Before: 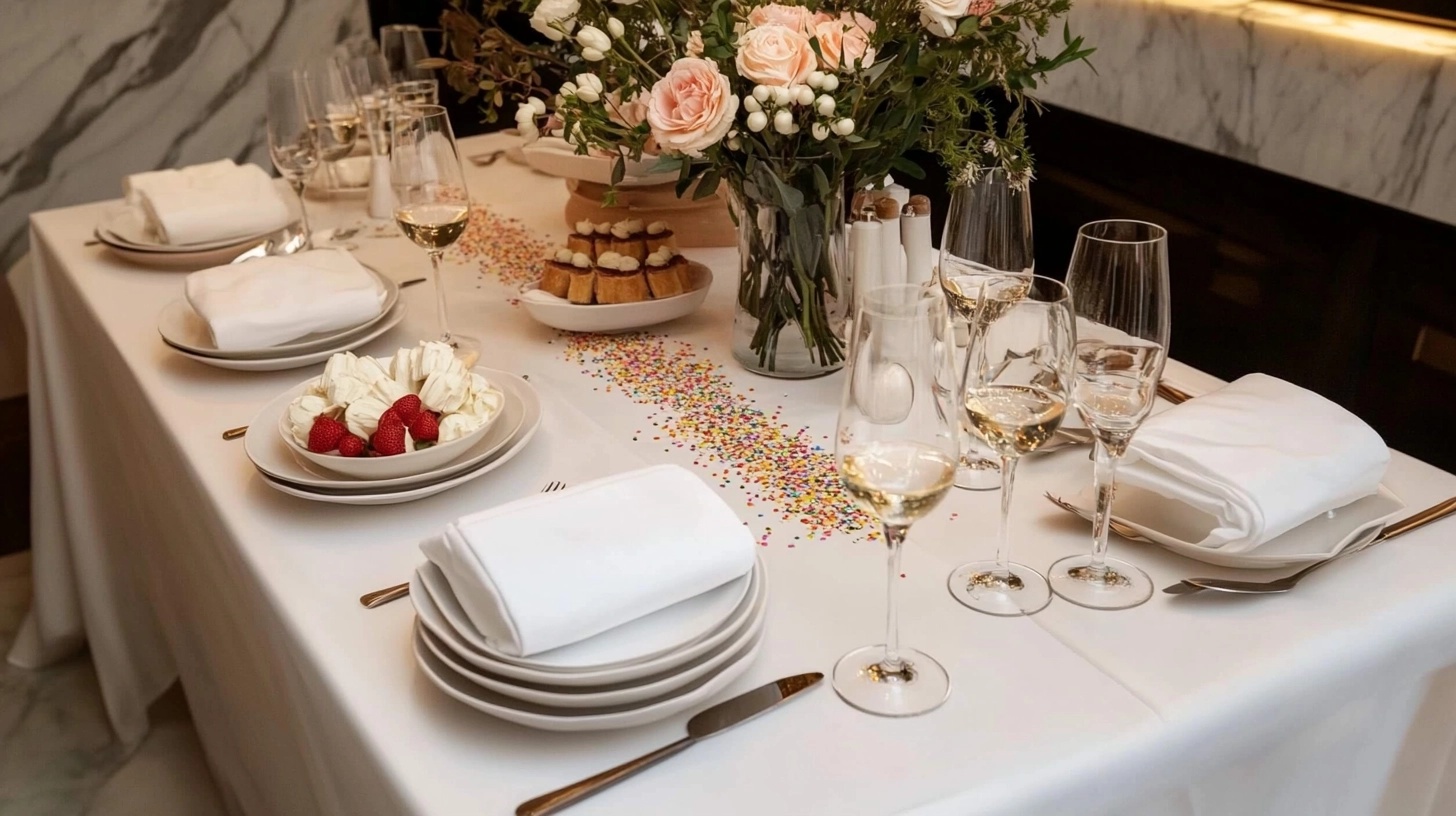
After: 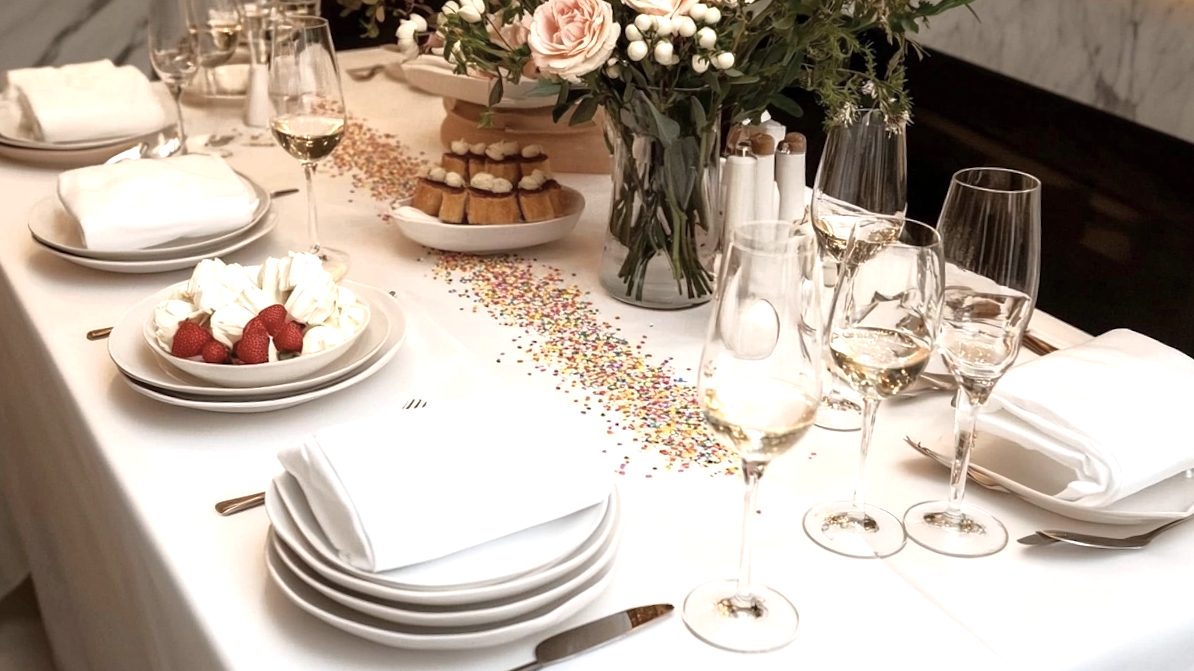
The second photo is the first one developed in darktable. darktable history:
tone curve: curves: ch0 [(0, 0) (0.48, 0.431) (0.7, 0.609) (0.864, 0.854) (1, 1)], color space Lab, independent channels, preserve colors none
crop and rotate: angle -3.09°, left 5.435%, top 5.167%, right 4.782%, bottom 4.746%
local contrast: mode bilateral grid, contrast 10, coarseness 24, detail 115%, midtone range 0.2
exposure: black level correction 0, exposure 0.693 EV, compensate highlight preservation false
color correction: highlights b* 0.028, saturation 1.35
shadows and highlights: radius 94.04, shadows -15.33, white point adjustment 0.178, highlights 32.64, compress 48.5%, highlights color adjustment 32.51%, soften with gaussian
color zones: curves: ch1 [(0, 0.292) (0.001, 0.292) (0.2, 0.264) (0.4, 0.248) (0.6, 0.248) (0.8, 0.264) (0.999, 0.292) (1, 0.292)]
